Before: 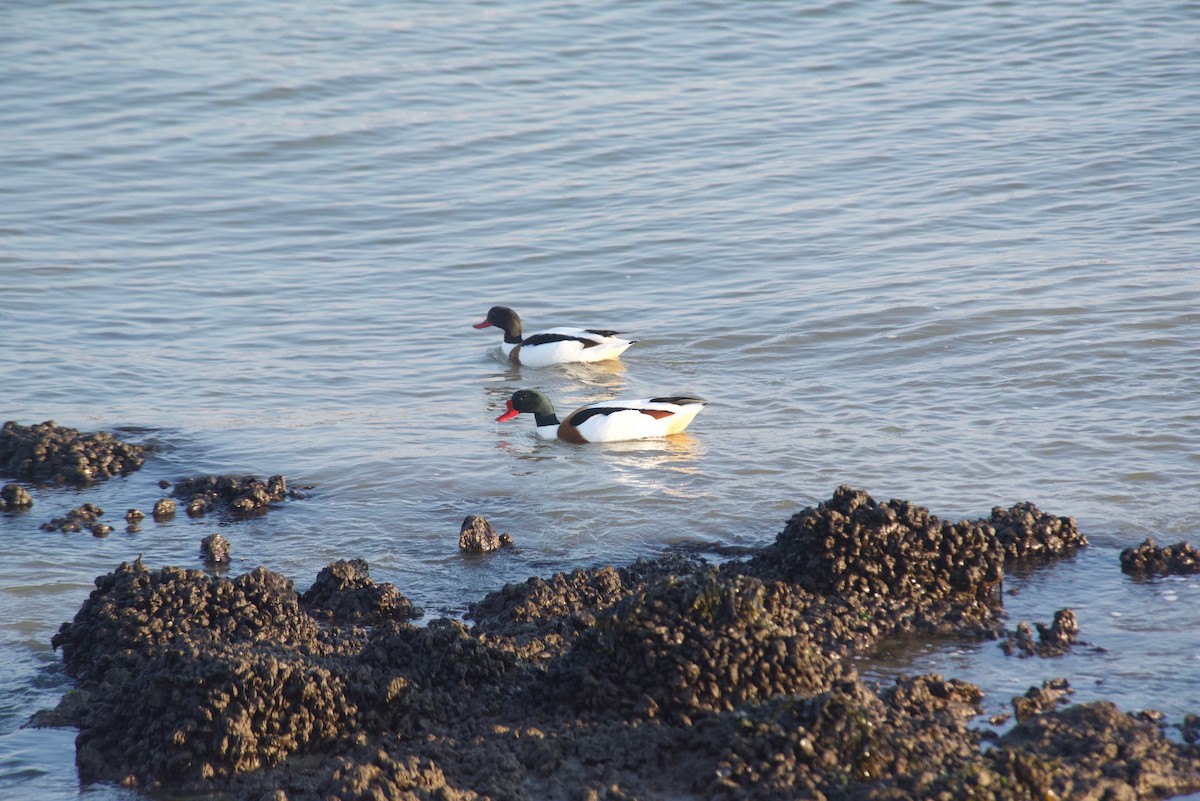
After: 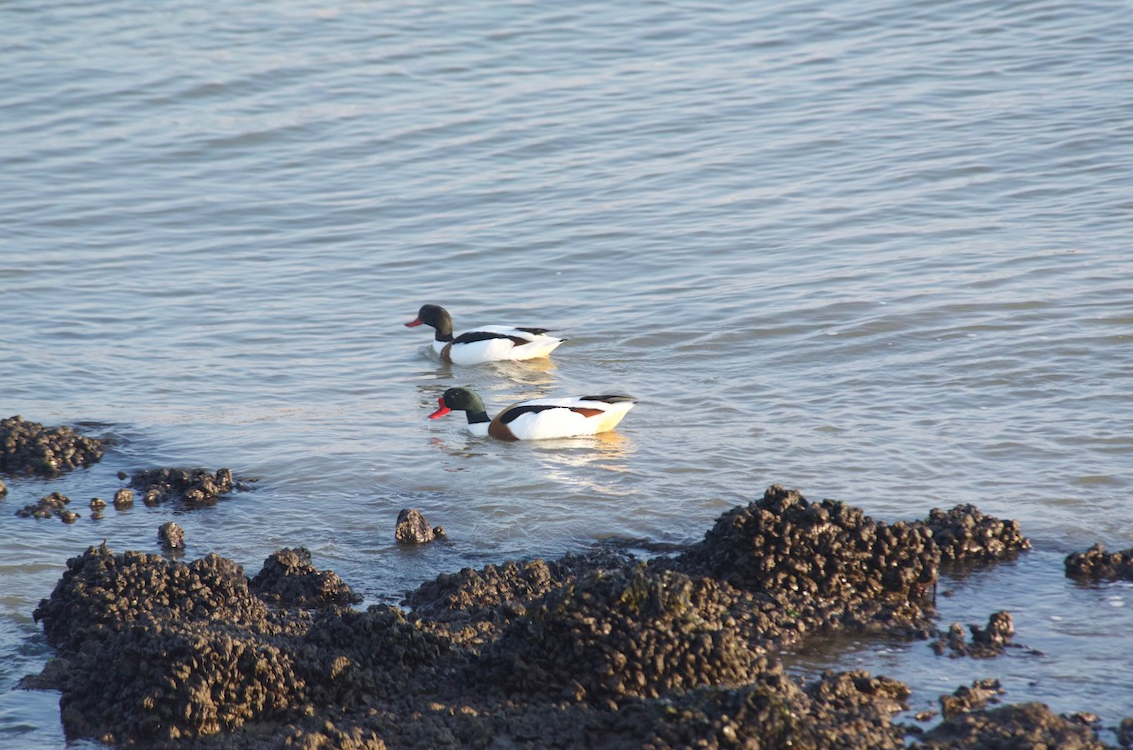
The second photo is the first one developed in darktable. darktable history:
rotate and perspective: rotation 0.062°, lens shift (vertical) 0.115, lens shift (horizontal) -0.133, crop left 0.047, crop right 0.94, crop top 0.061, crop bottom 0.94
tone equalizer: on, module defaults
